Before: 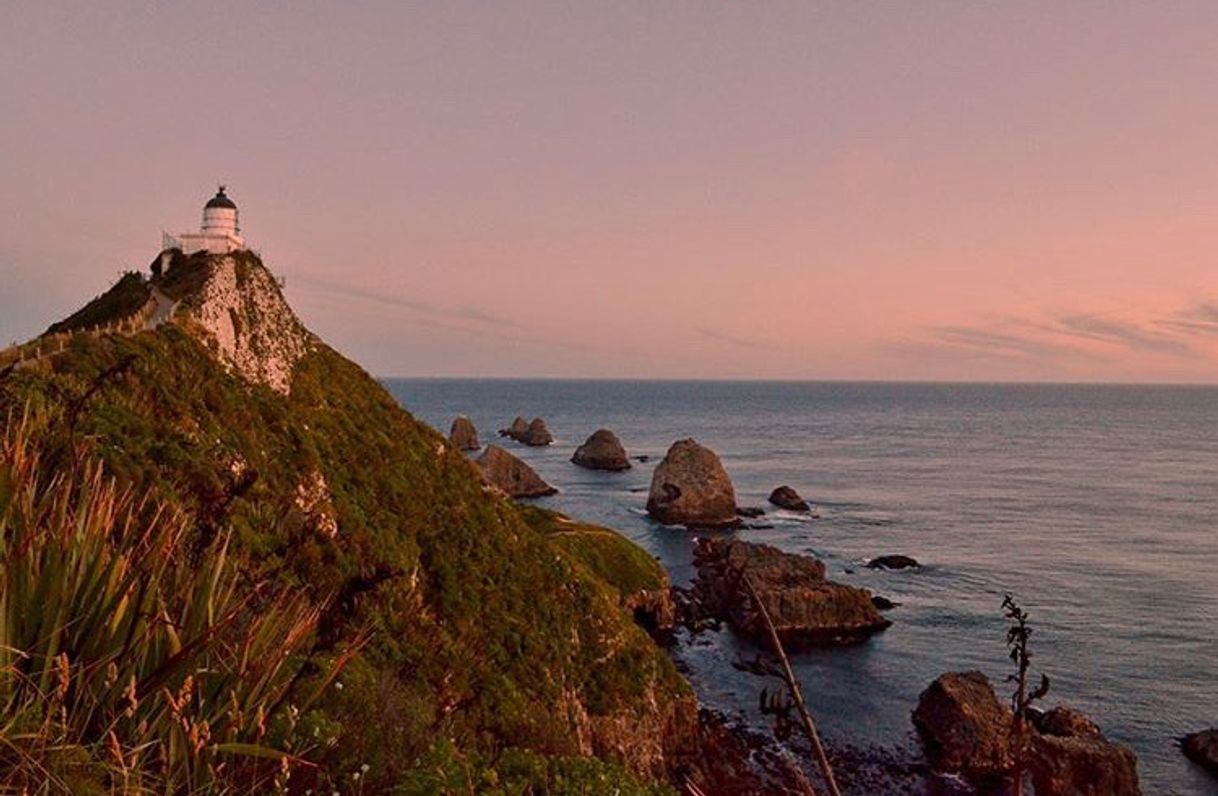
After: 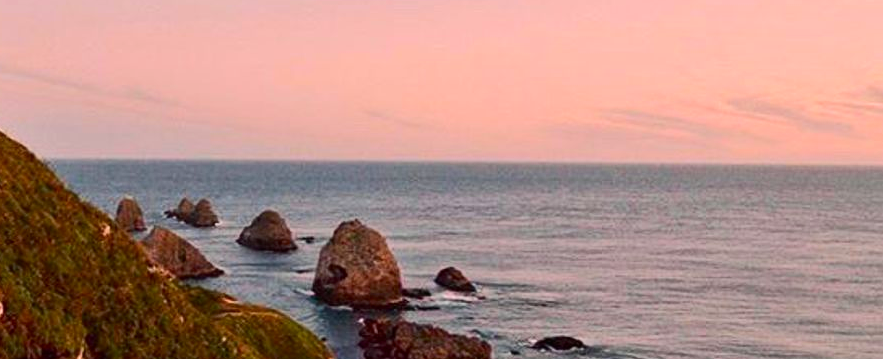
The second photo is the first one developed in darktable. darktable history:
tone curve: curves: ch0 [(0, 0.01) (0.037, 0.032) (0.131, 0.108) (0.275, 0.256) (0.483, 0.512) (0.61, 0.665) (0.696, 0.742) (0.792, 0.819) (0.911, 0.925) (0.997, 0.995)]; ch1 [(0, 0) (0.308, 0.29) (0.425, 0.411) (0.492, 0.488) (0.507, 0.503) (0.53, 0.532) (0.573, 0.586) (0.683, 0.702) (0.746, 0.77) (1, 1)]; ch2 [(0, 0) (0.246, 0.233) (0.36, 0.352) (0.415, 0.415) (0.485, 0.487) (0.502, 0.504) (0.525, 0.518) (0.539, 0.539) (0.587, 0.594) (0.636, 0.652) (0.711, 0.729) (0.845, 0.855) (0.998, 0.977)], color space Lab, independent channels, preserve colors none
crop and rotate: left 27.492%, top 27.616%, bottom 27.245%
exposure: black level correction 0.001, exposure 0.5 EV, compensate highlight preservation false
